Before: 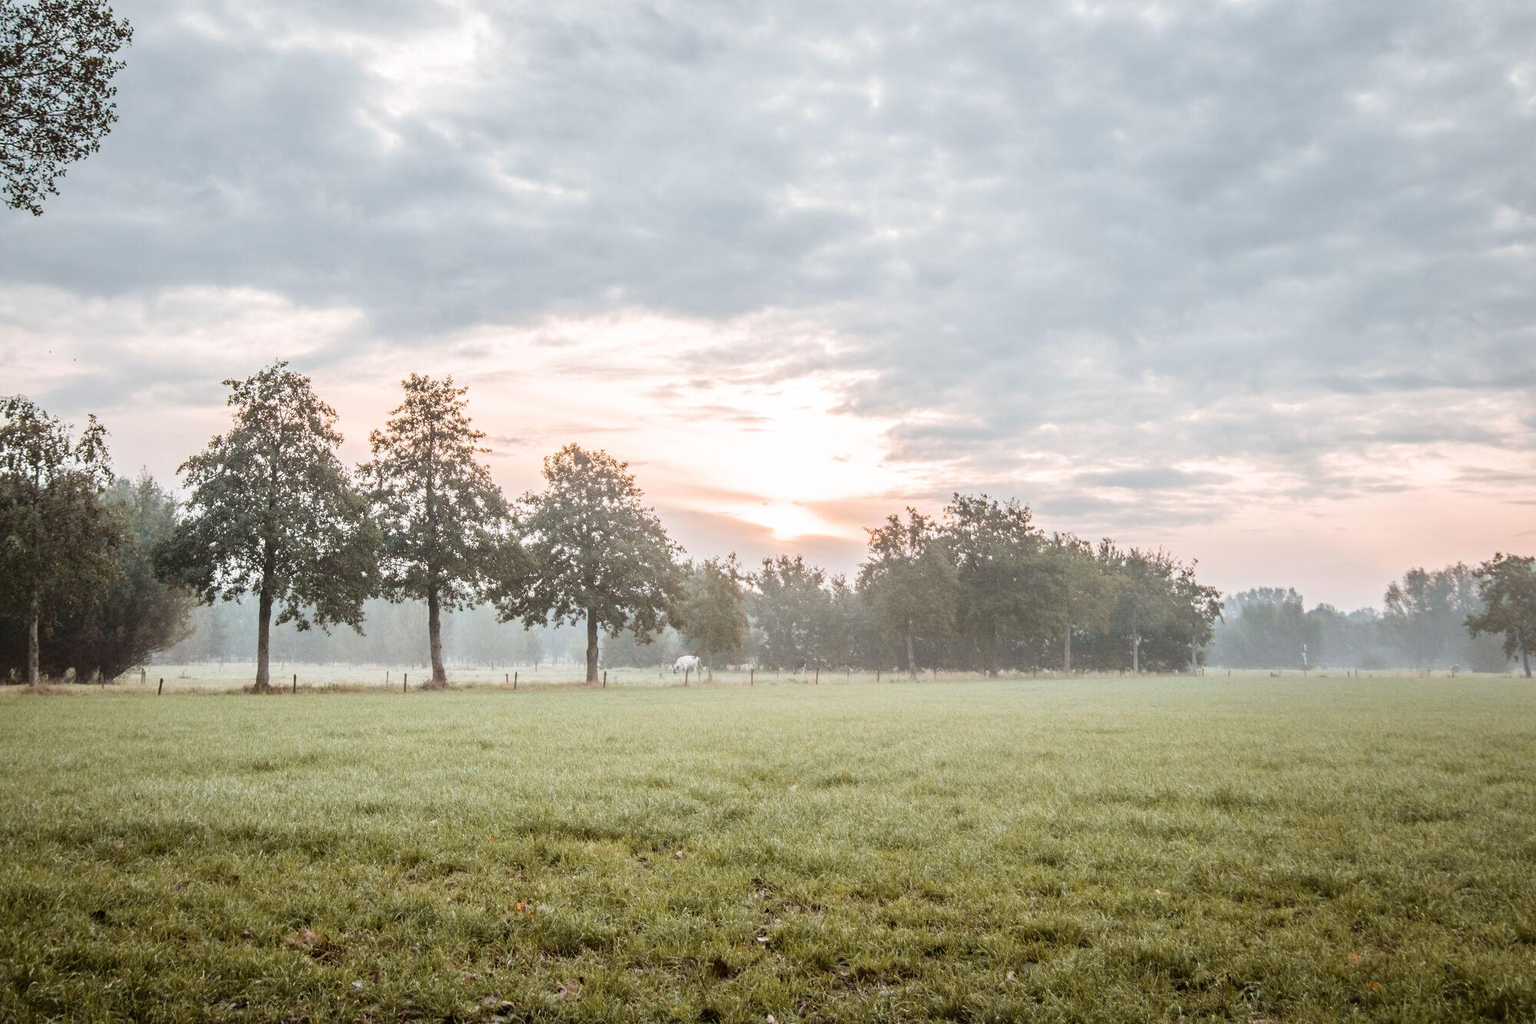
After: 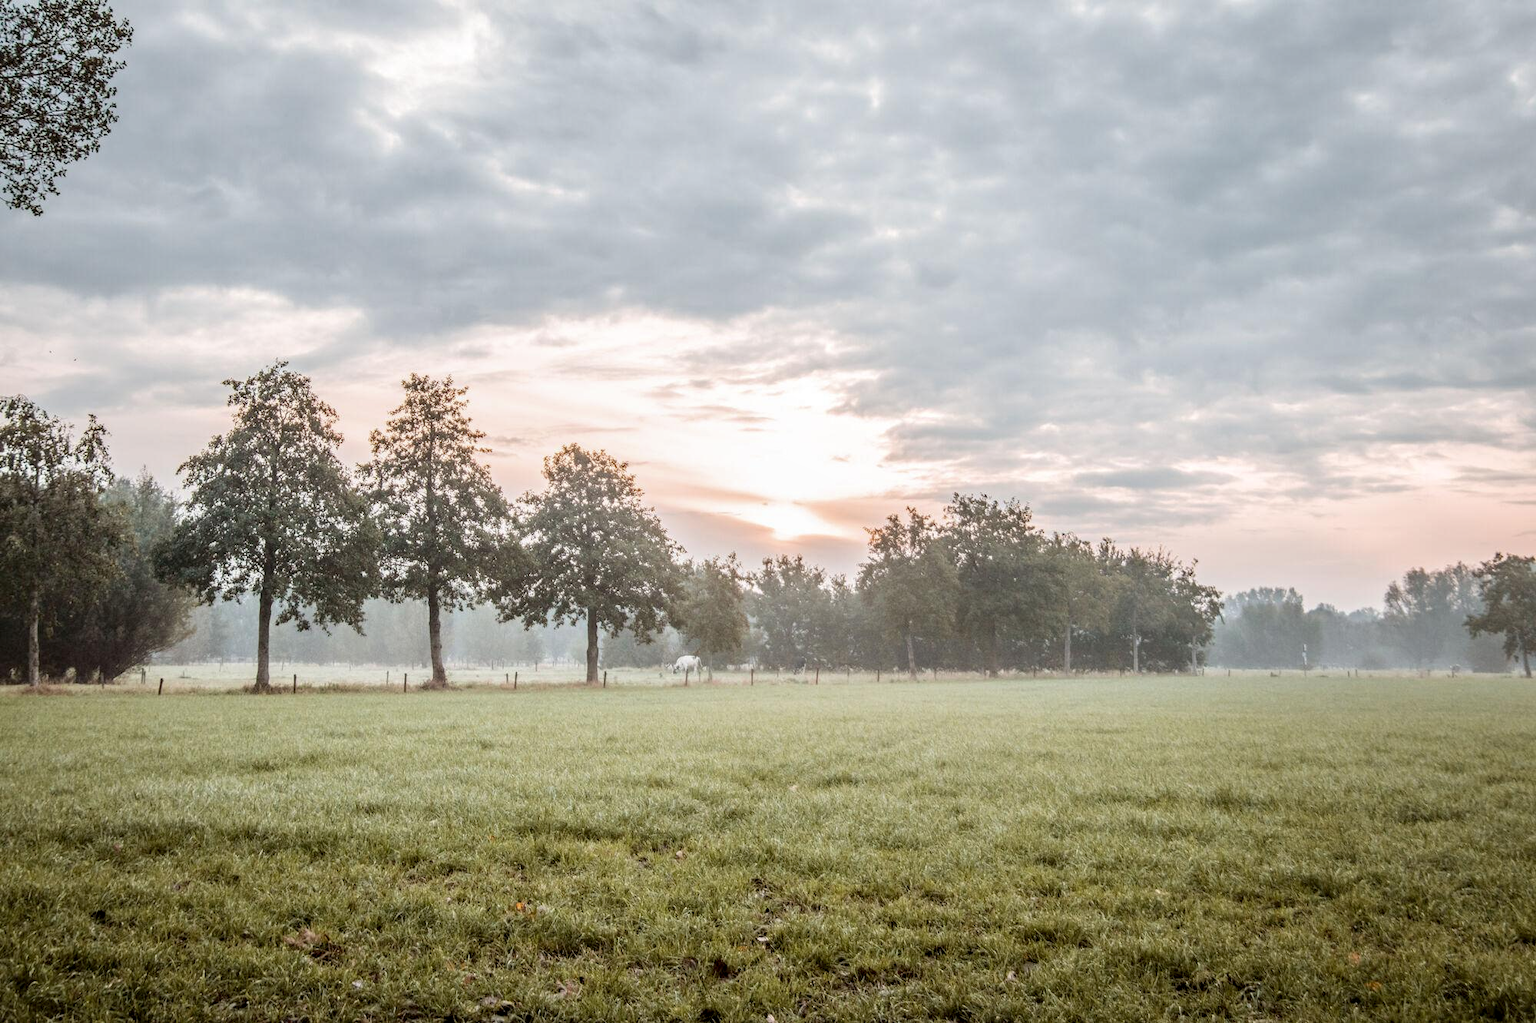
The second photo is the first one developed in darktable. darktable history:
local contrast: on, module defaults
exposure: black level correction 0.002, exposure -0.106 EV, compensate highlight preservation false
